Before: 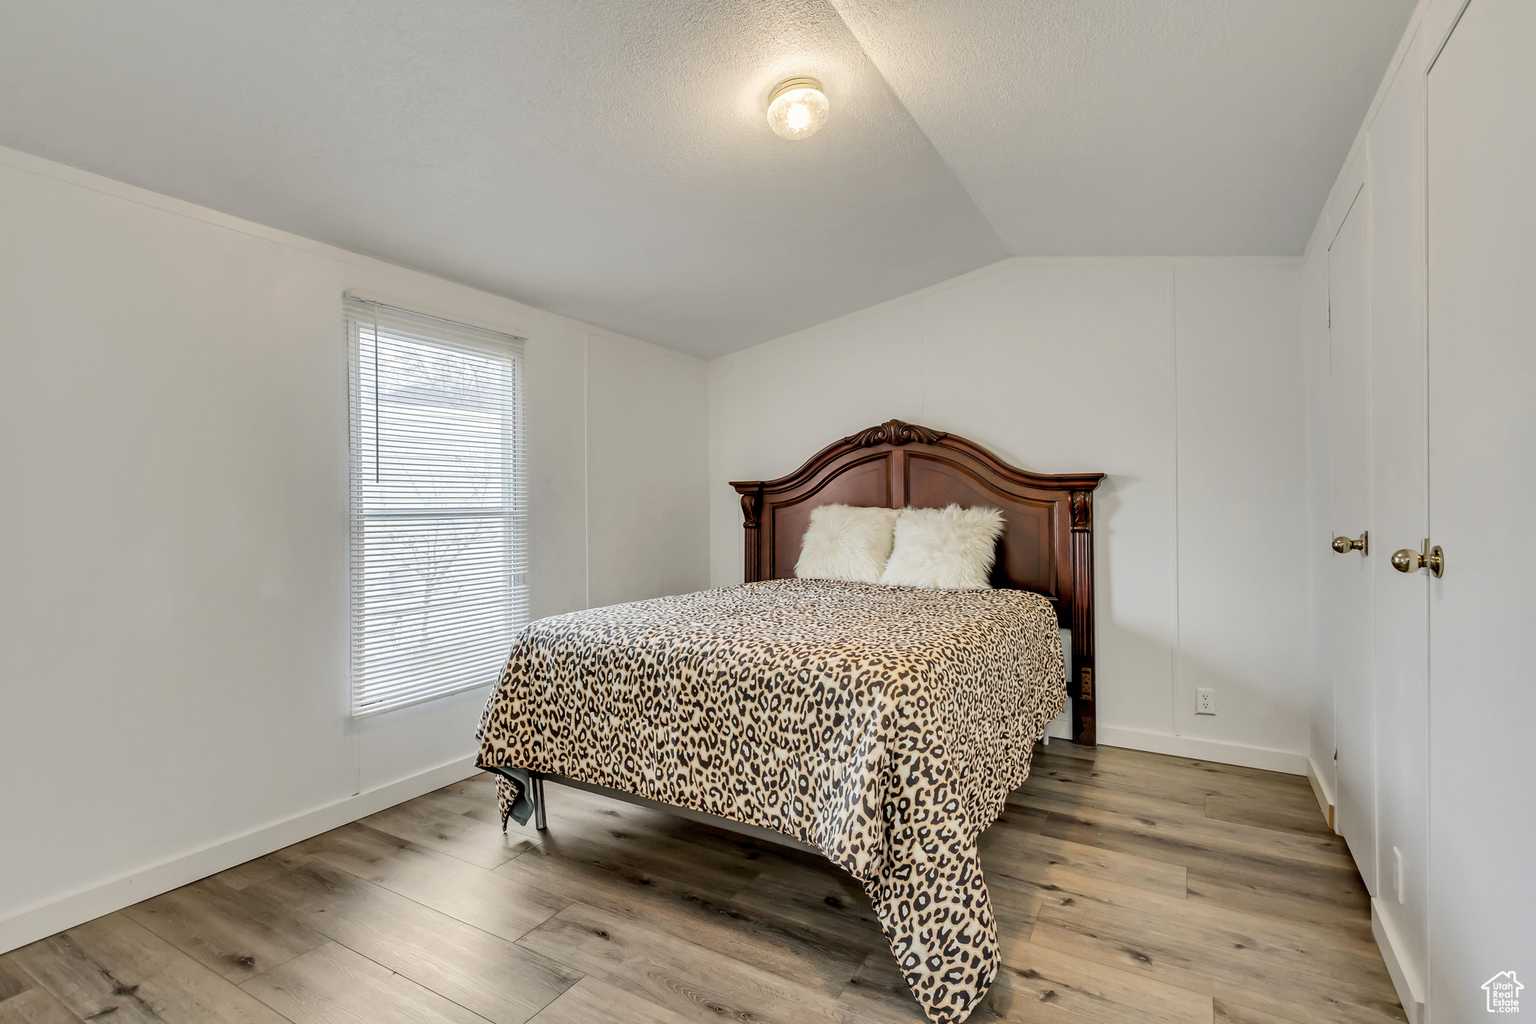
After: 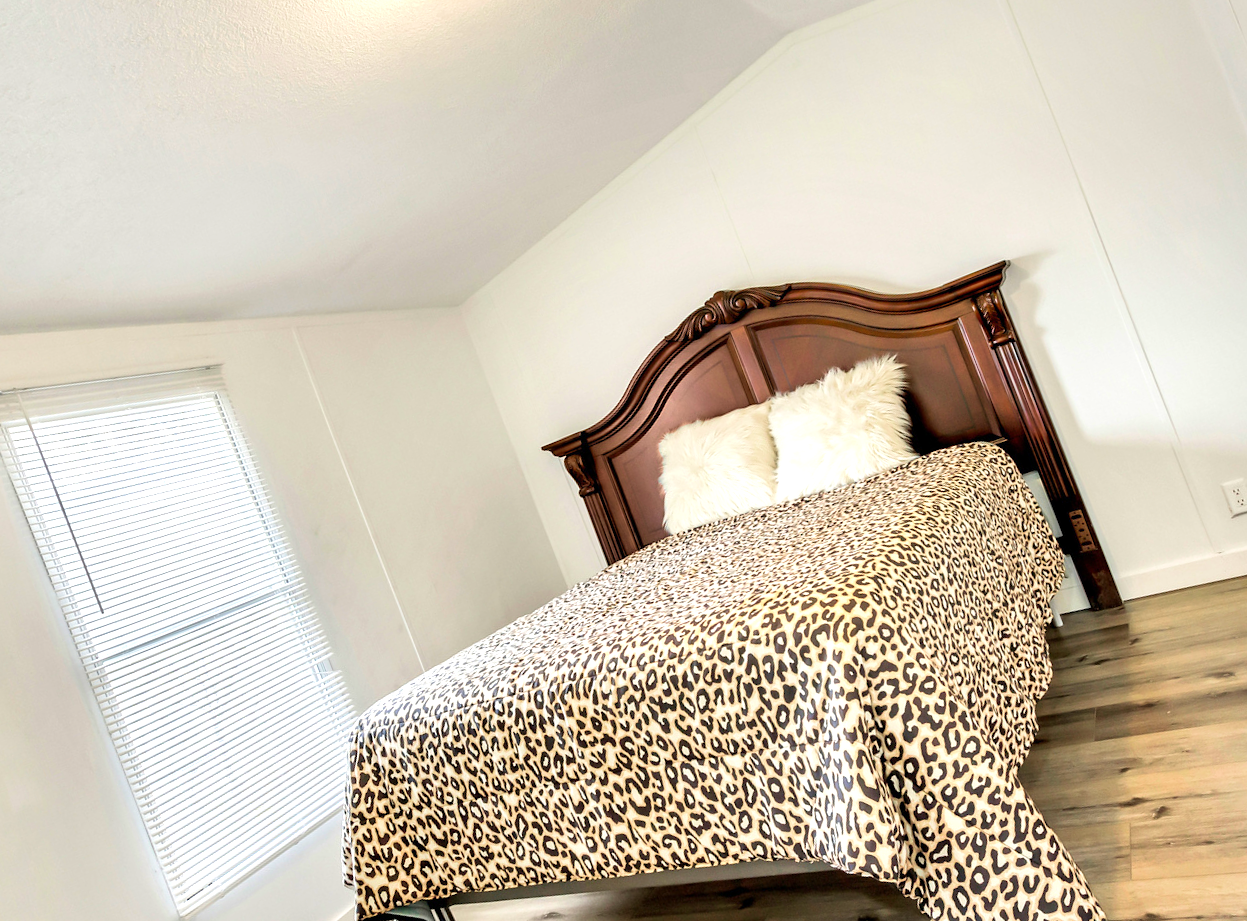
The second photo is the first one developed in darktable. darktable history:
velvia: on, module defaults
crop and rotate: angle 20.65°, left 6.801%, right 3.974%, bottom 1.09%
exposure: exposure 0.775 EV, compensate highlight preservation false
color balance rgb: perceptual saturation grading › global saturation 0.448%, global vibrance 20%
